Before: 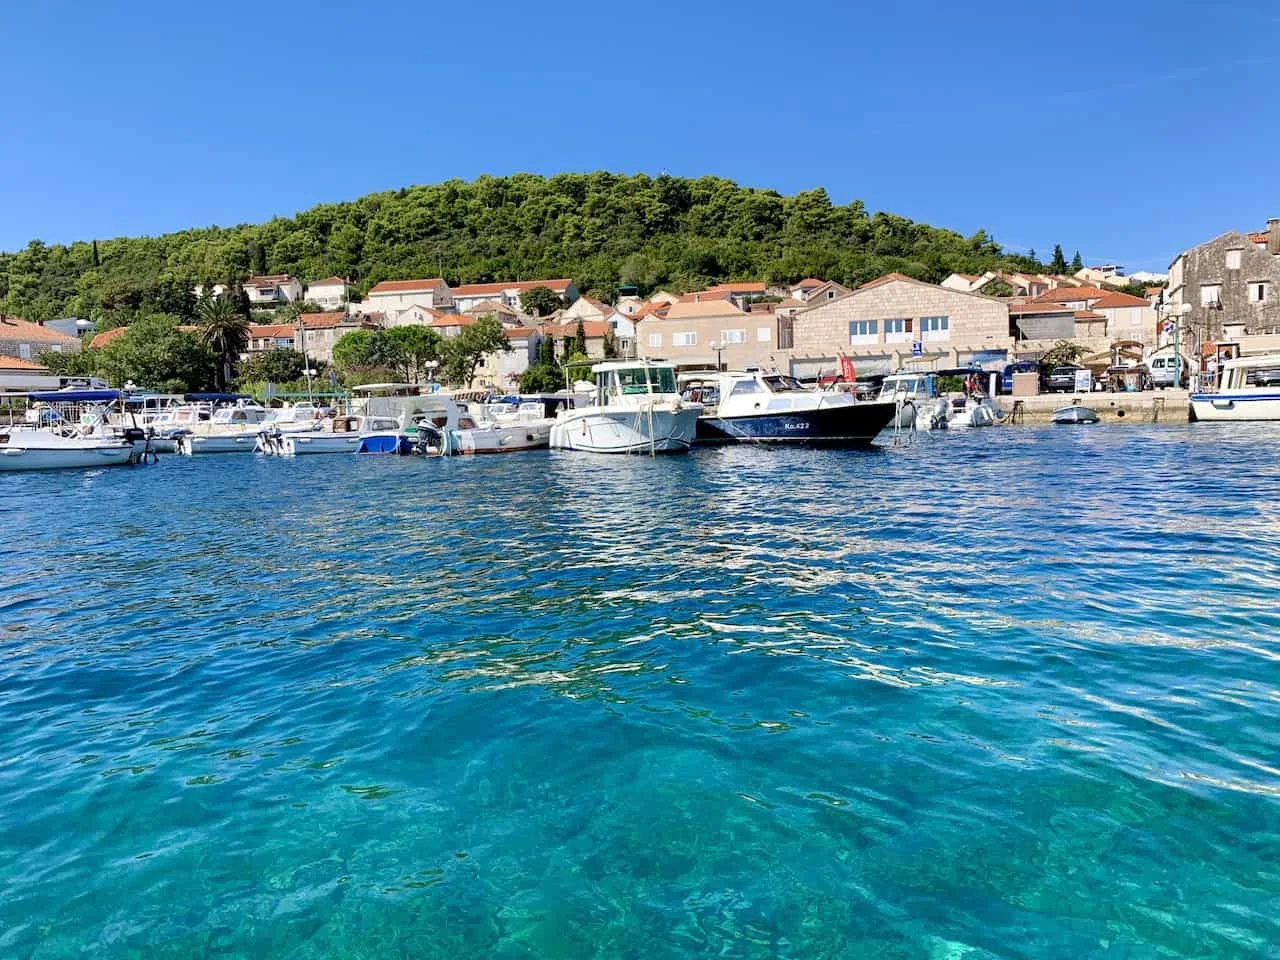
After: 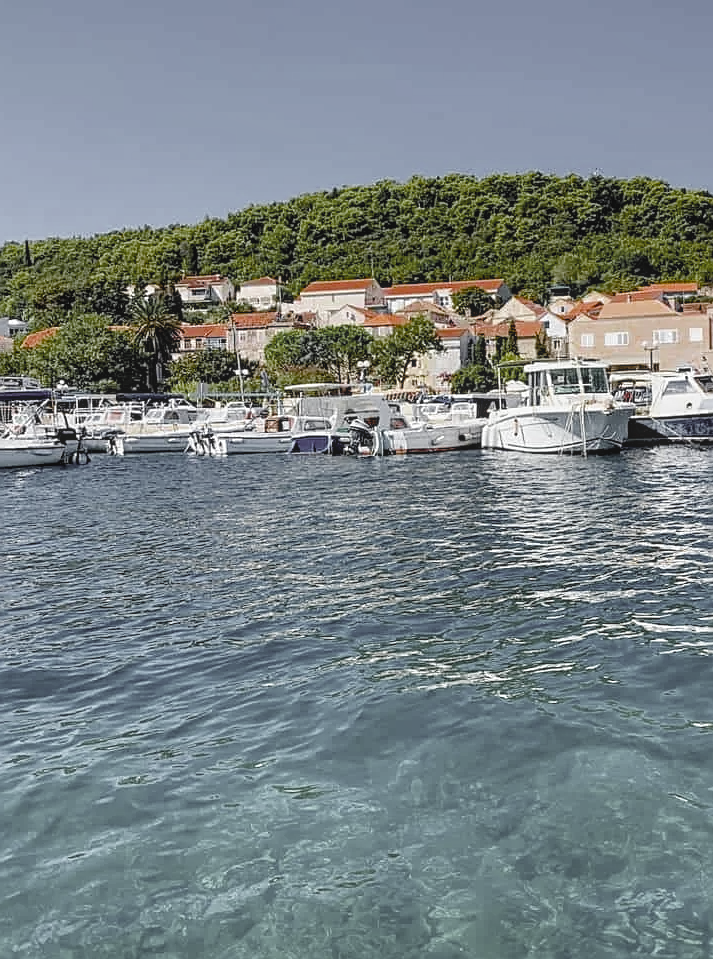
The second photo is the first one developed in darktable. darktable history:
sharpen: on, module defaults
local contrast: detail 130%
contrast brightness saturation: contrast -0.142, brightness 0.051, saturation -0.125
color zones: curves: ch0 [(0.004, 0.388) (0.125, 0.392) (0.25, 0.404) (0.375, 0.5) (0.5, 0.5) (0.625, 0.5) (0.75, 0.5) (0.875, 0.5)]; ch1 [(0, 0.5) (0.125, 0.5) (0.25, 0.5) (0.375, 0.124) (0.524, 0.124) (0.645, 0.128) (0.789, 0.132) (0.914, 0.096) (0.998, 0.068)]
color balance rgb: perceptual saturation grading › global saturation 35.189%, perceptual saturation grading › highlights -29.798%, perceptual saturation grading › shadows 34.8%
crop: left 5.316%, right 38.959%
levels: black 0.105%
